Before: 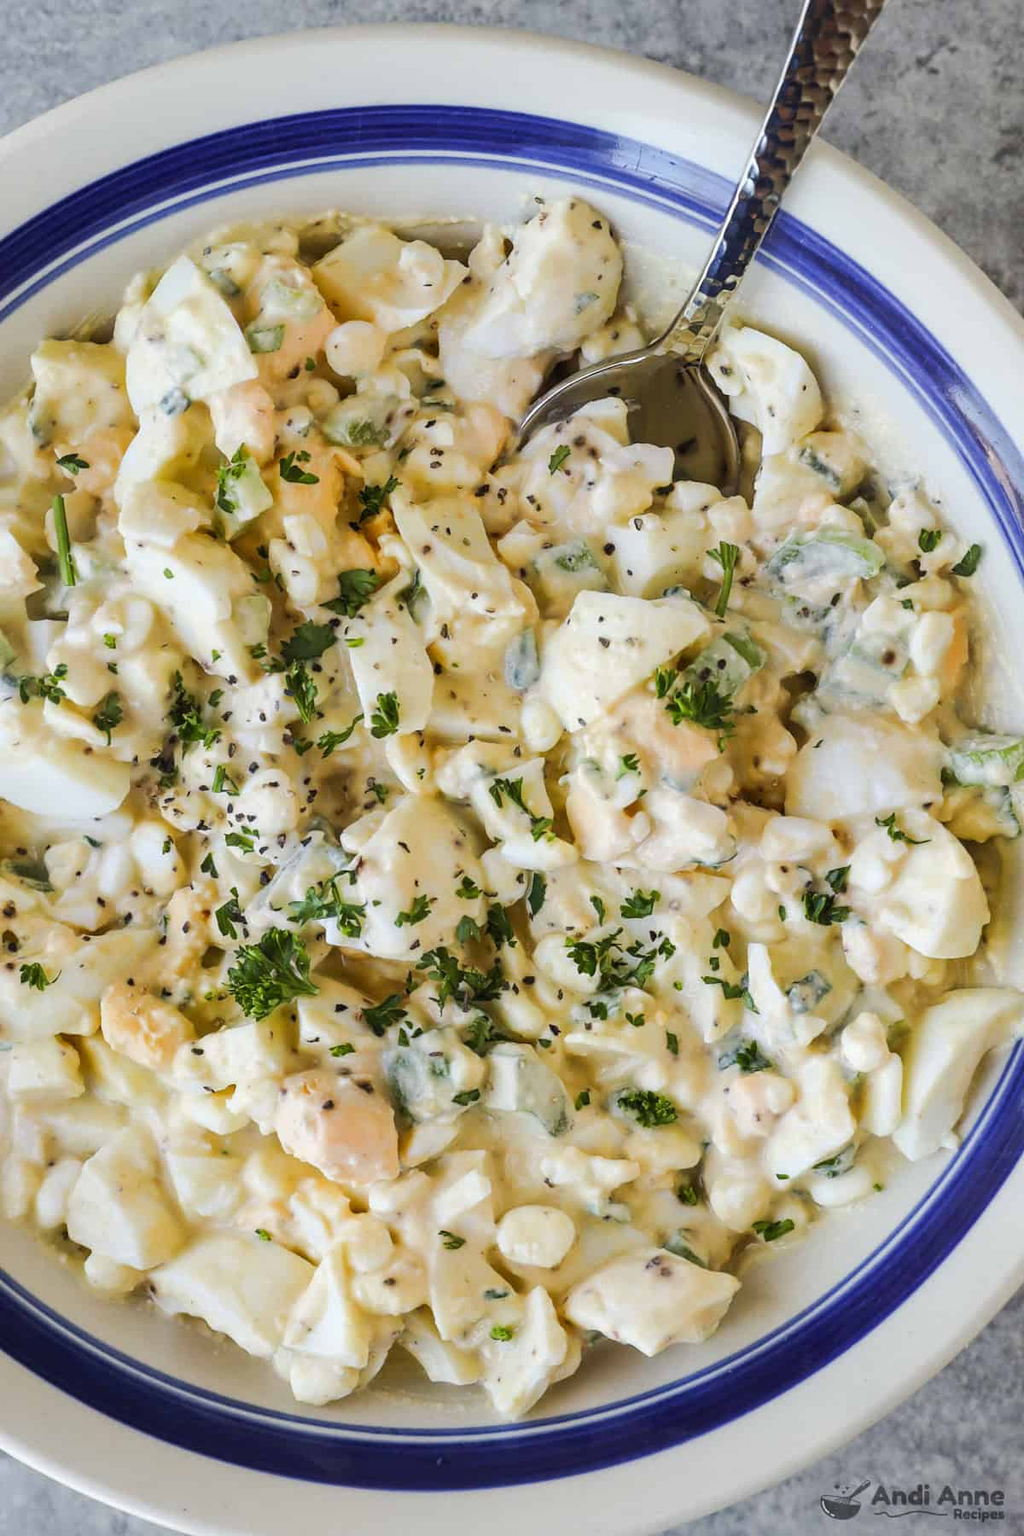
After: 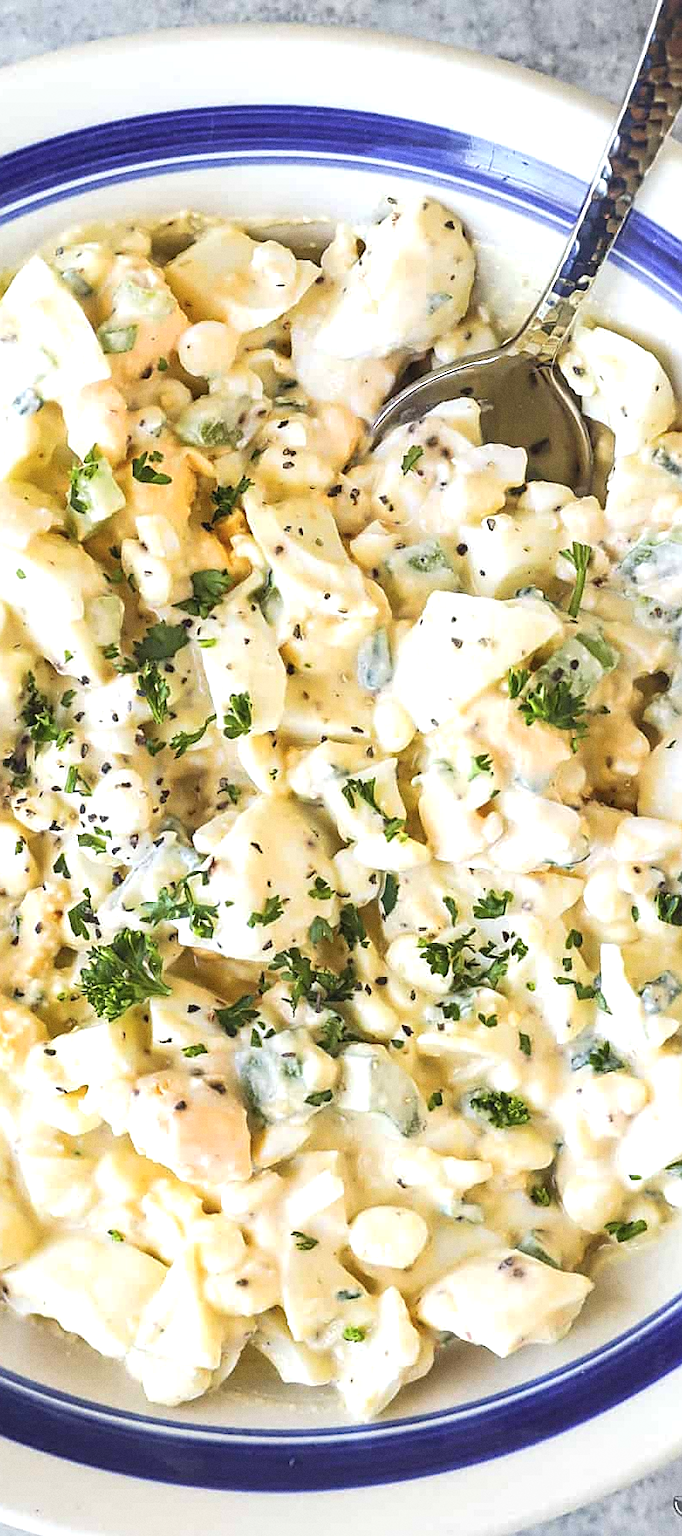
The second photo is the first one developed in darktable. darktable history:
contrast brightness saturation: contrast -0.1, saturation -0.1
crop and rotate: left 14.436%, right 18.898%
sharpen: on, module defaults
exposure: black level correction 0, exposure 0.9 EV, compensate highlight preservation false
grain: coarseness 0.09 ISO
